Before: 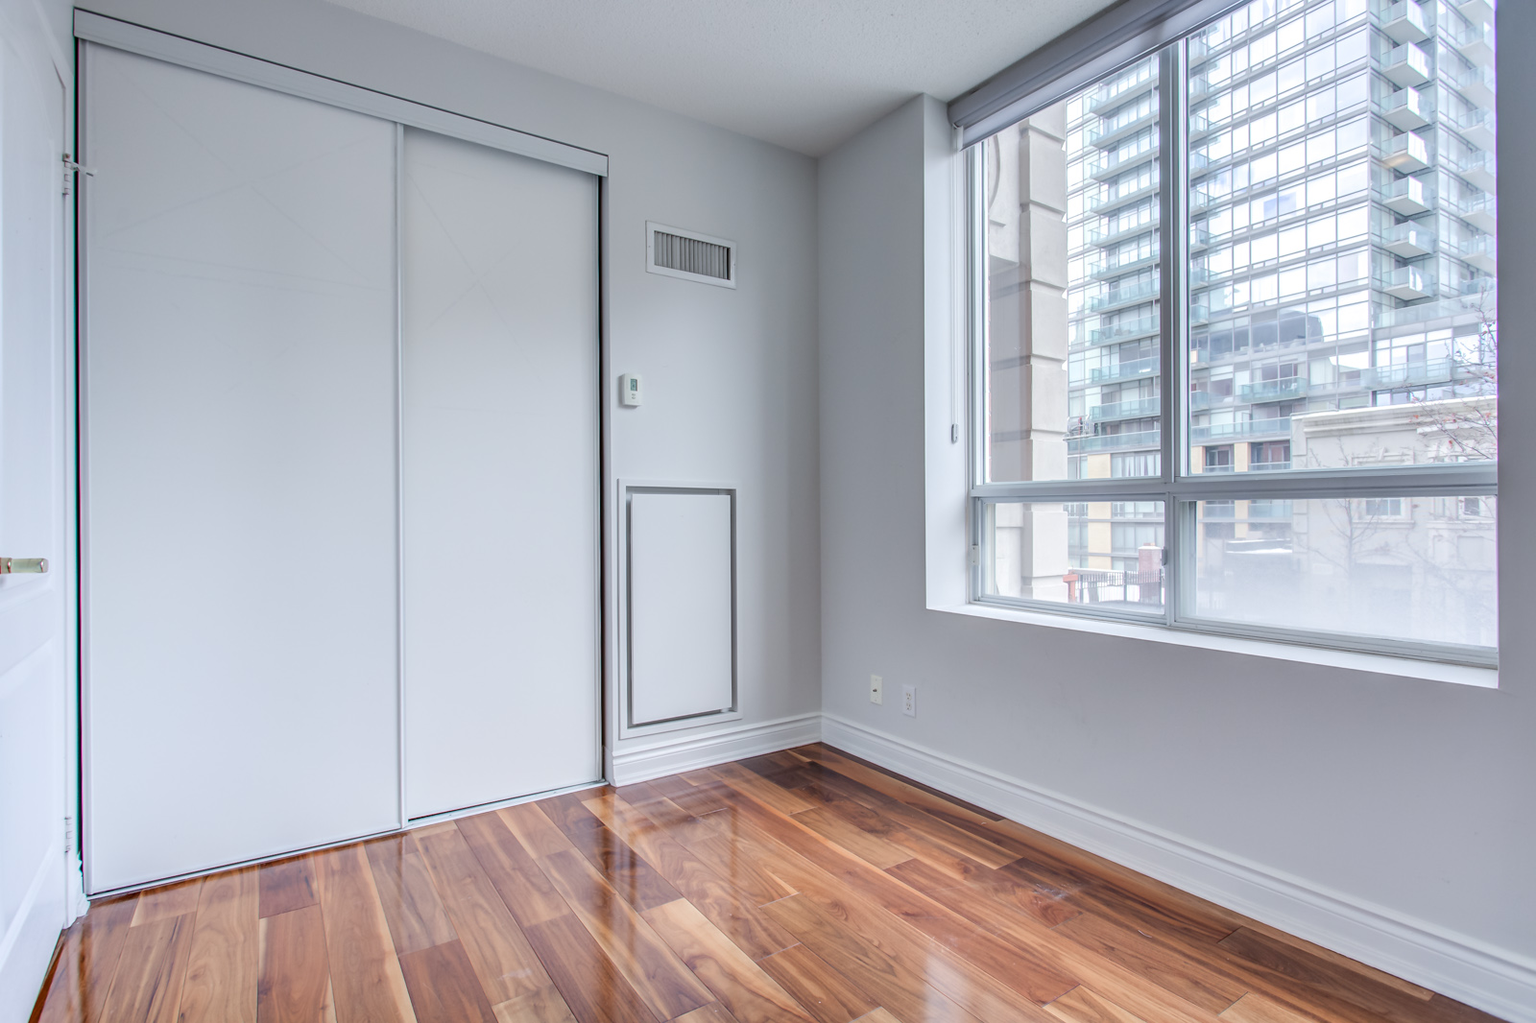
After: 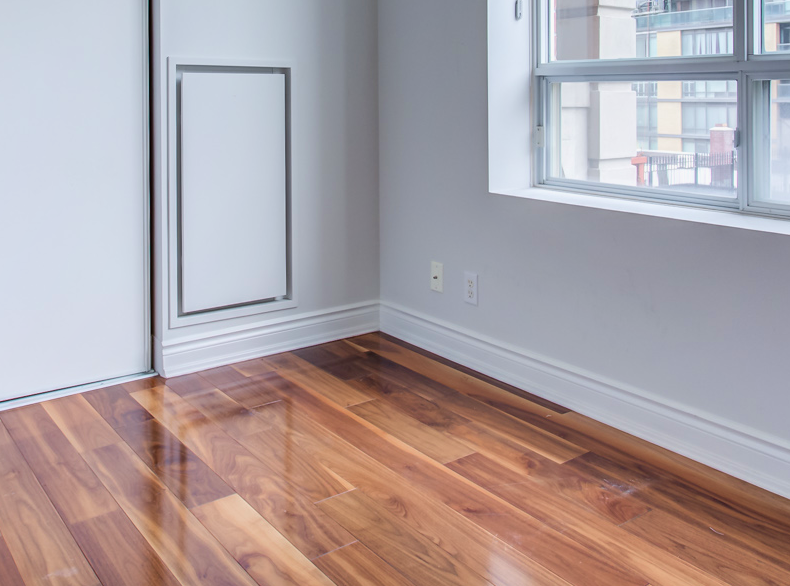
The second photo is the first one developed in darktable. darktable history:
tone equalizer: mask exposure compensation -0.507 EV
crop: left 29.777%, top 41.478%, right 20.833%, bottom 3.51%
exposure: exposure -0.158 EV, compensate highlight preservation false
velvia: on, module defaults
shadows and highlights: shadows 0.792, highlights 38.75
